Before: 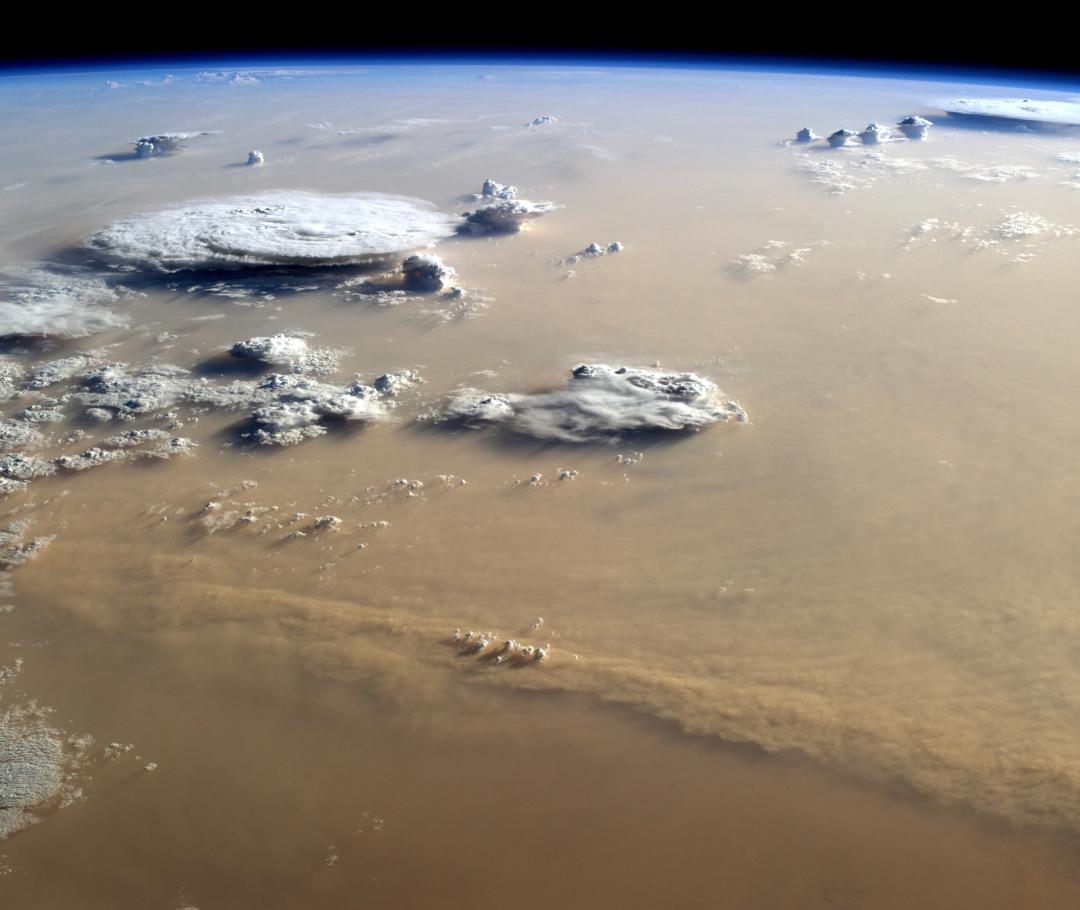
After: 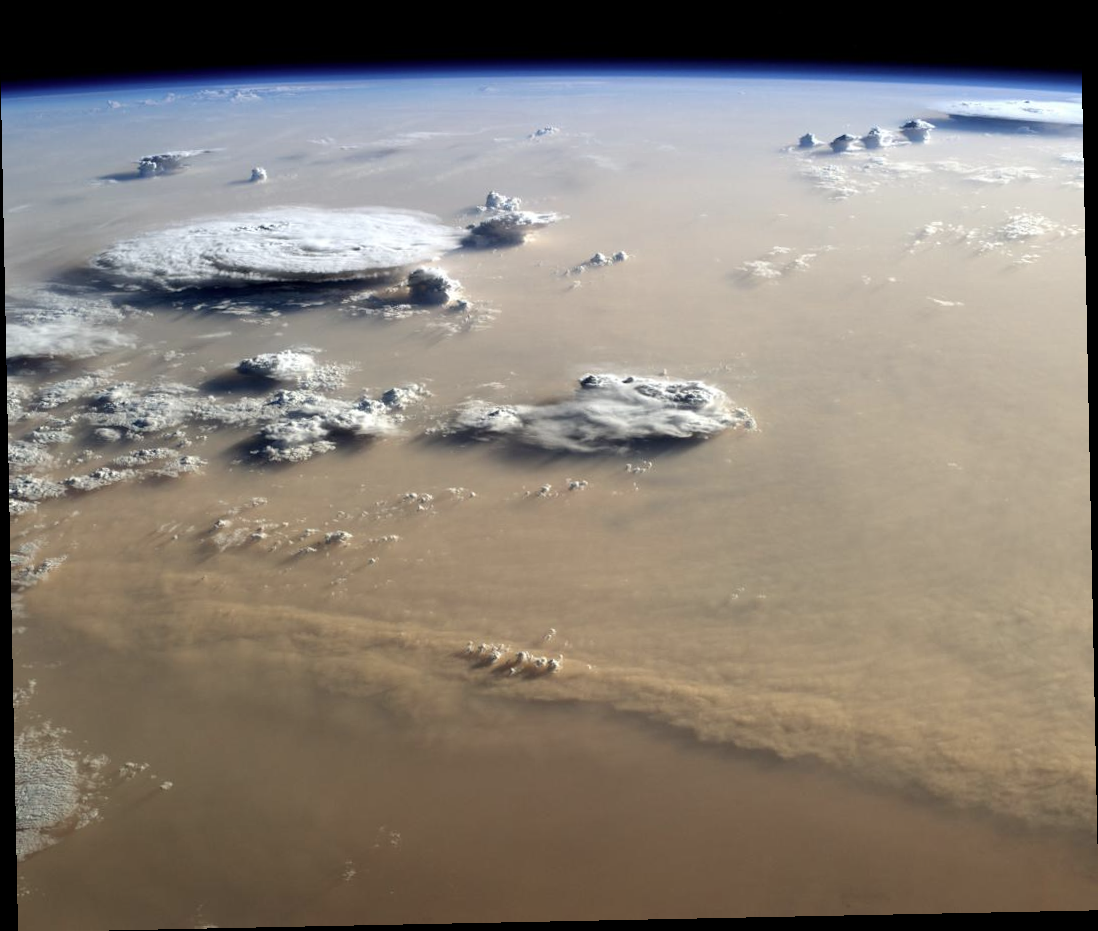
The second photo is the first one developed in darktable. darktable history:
rotate and perspective: rotation -1.17°, automatic cropping off
contrast brightness saturation: saturation -0.17
